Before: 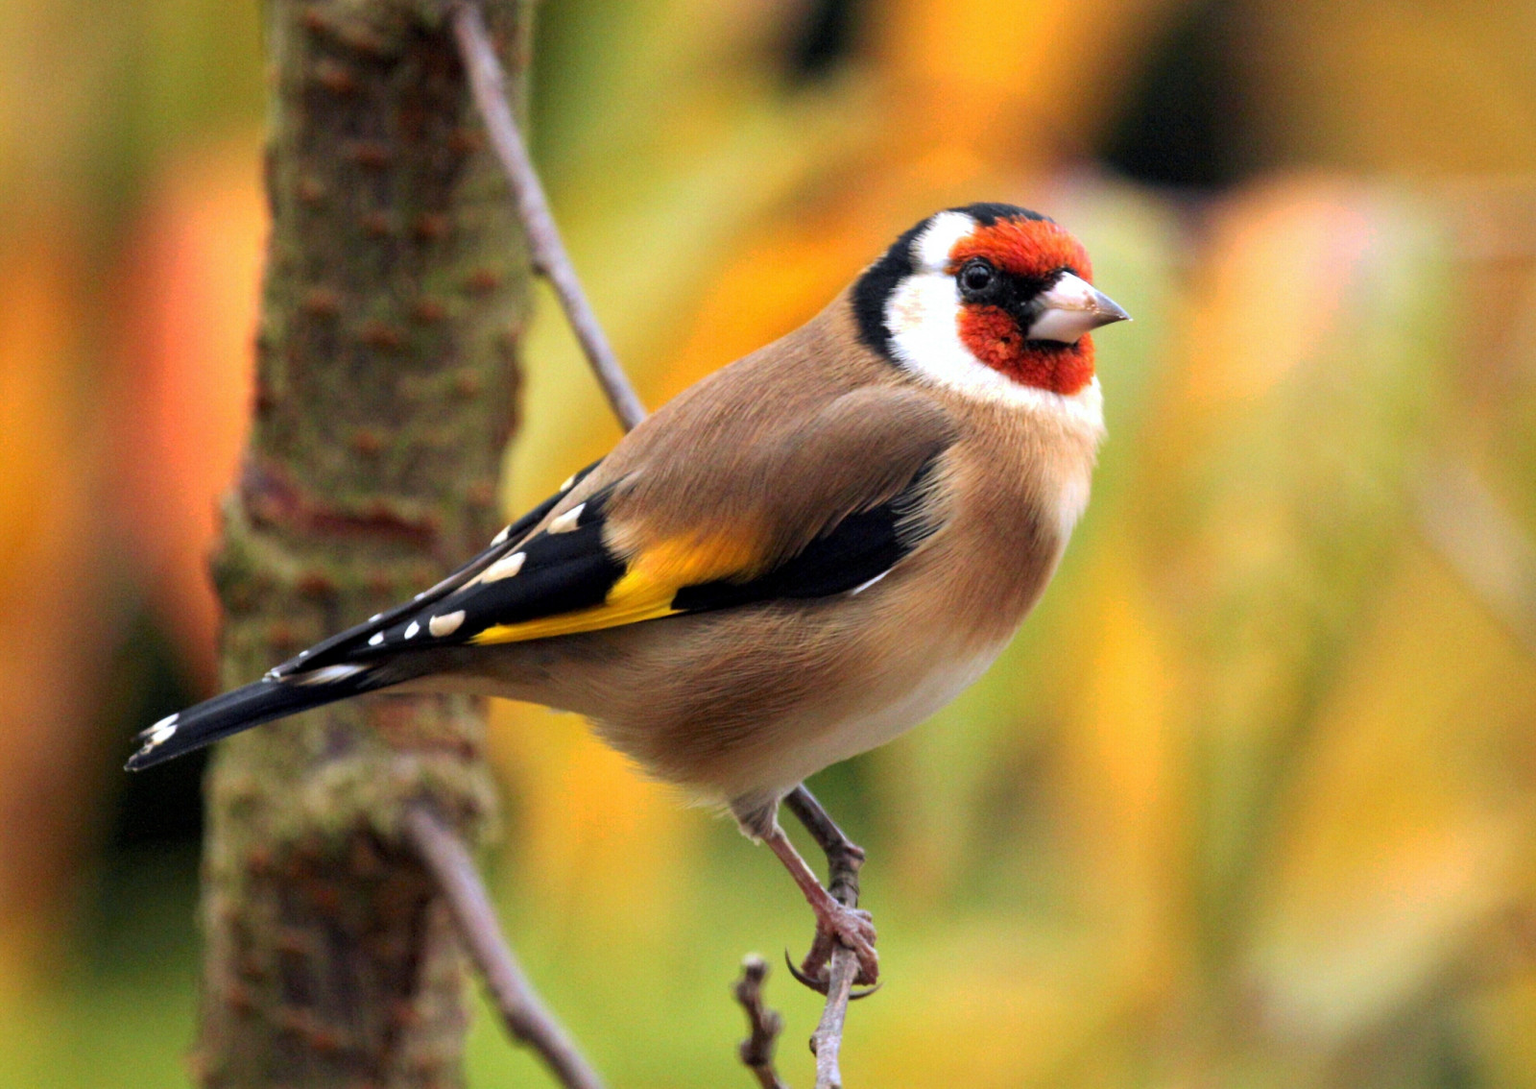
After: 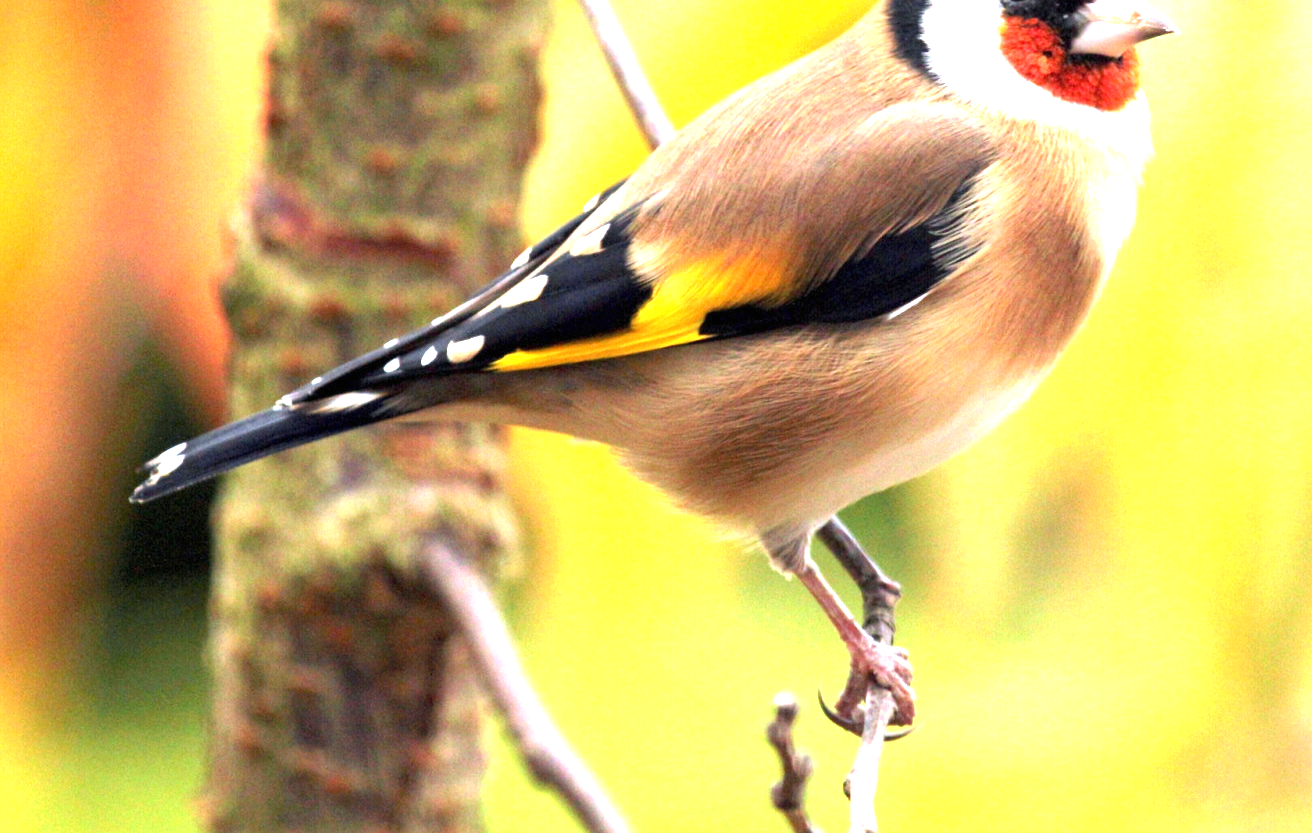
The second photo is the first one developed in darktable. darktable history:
exposure: black level correction 0, exposure 1.6 EV, compensate exposure bias true, compensate highlight preservation false
crop: top 26.531%, right 17.959%
